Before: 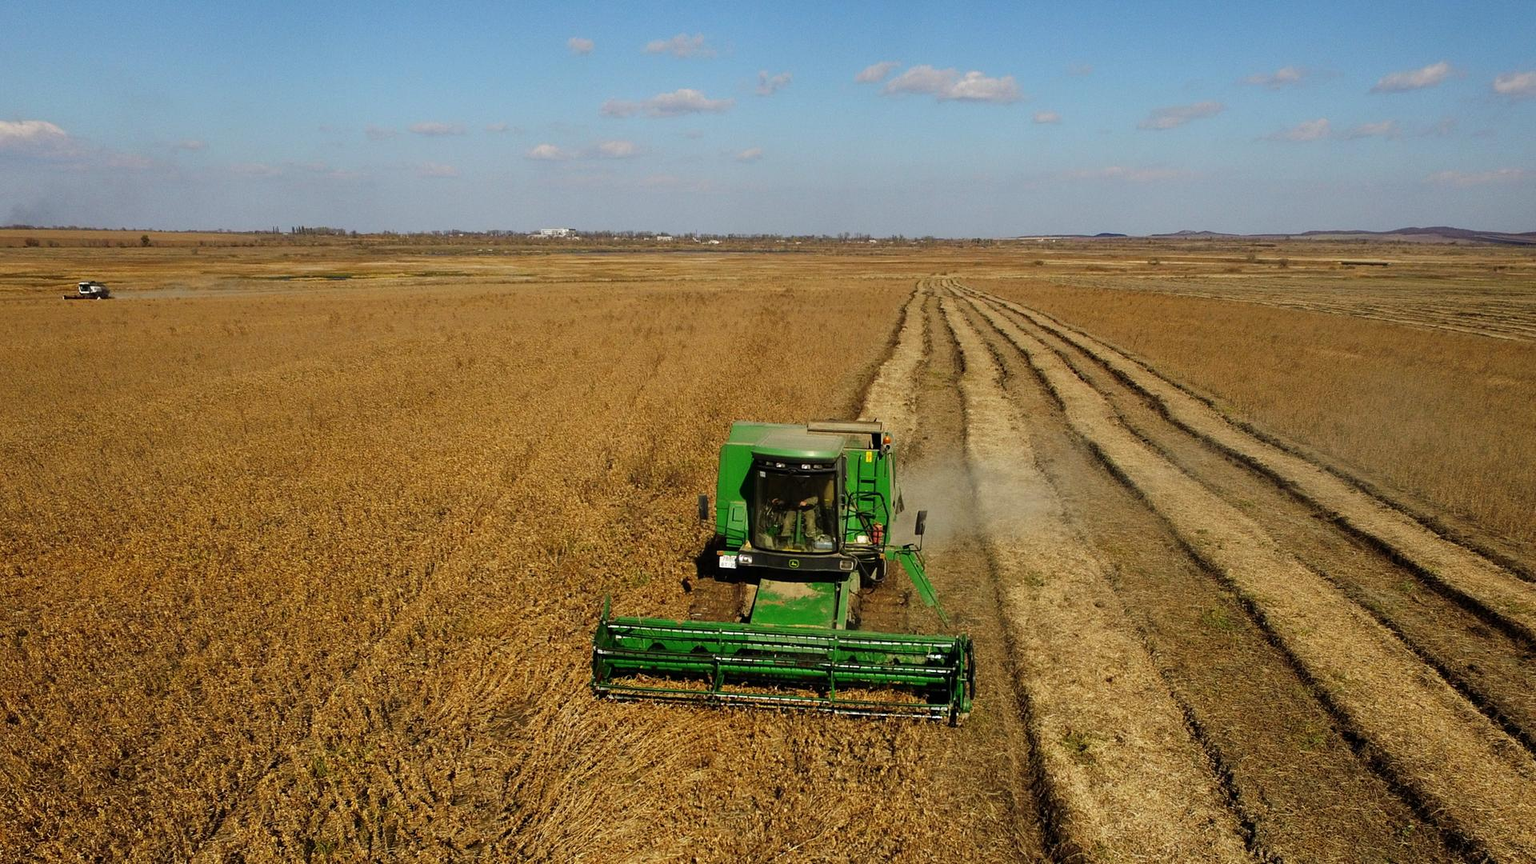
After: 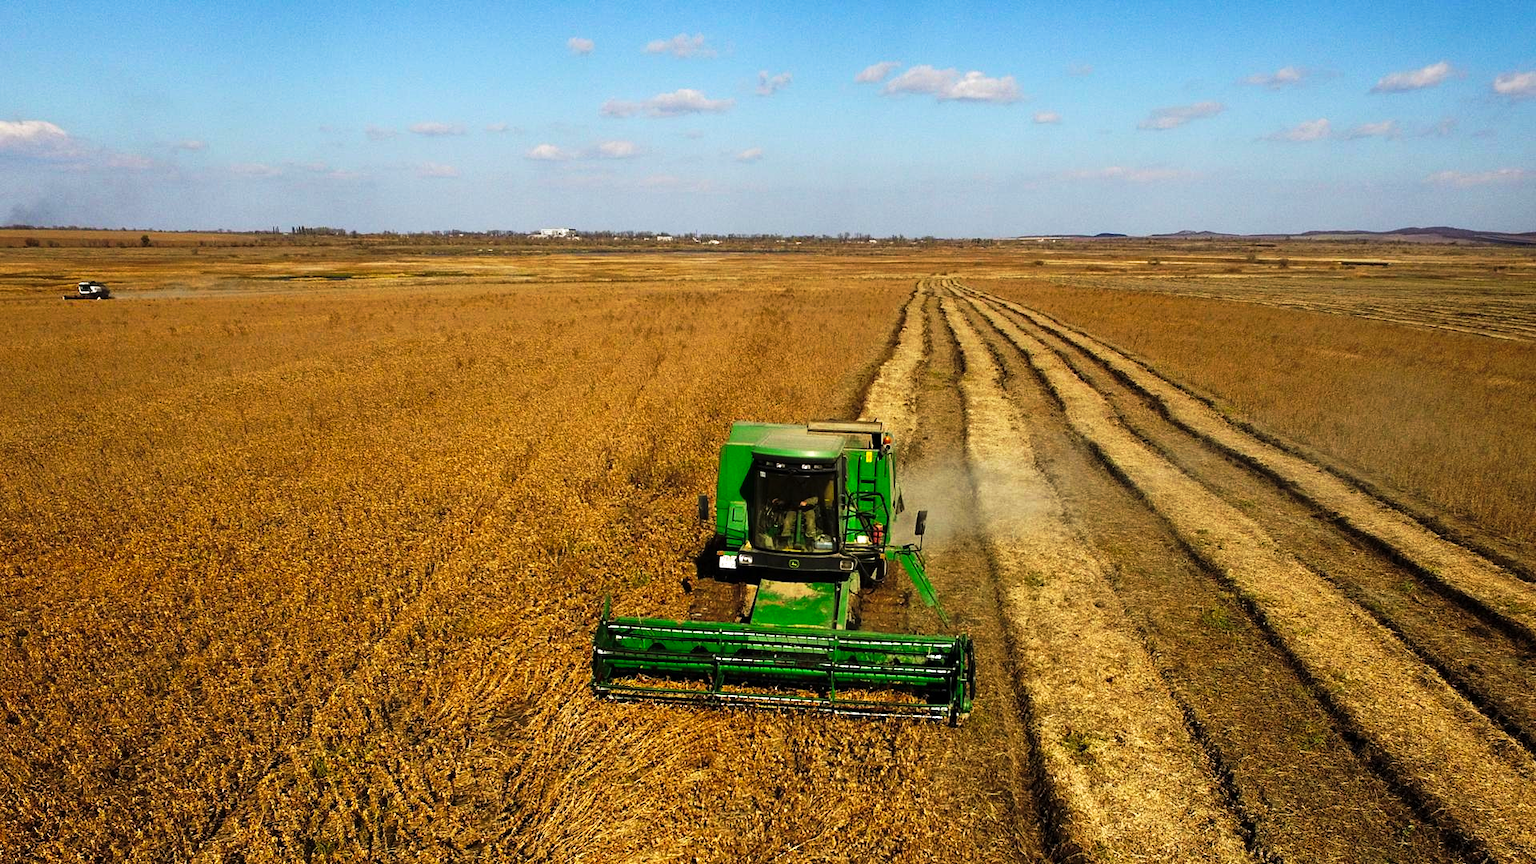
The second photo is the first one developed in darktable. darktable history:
tone curve: curves: ch0 [(0, 0) (0.003, 0.004) (0.011, 0.009) (0.025, 0.017) (0.044, 0.029) (0.069, 0.04) (0.1, 0.051) (0.136, 0.07) (0.177, 0.095) (0.224, 0.131) (0.277, 0.179) (0.335, 0.237) (0.399, 0.302) (0.468, 0.386) (0.543, 0.471) (0.623, 0.576) (0.709, 0.699) (0.801, 0.817) (0.898, 0.917) (1, 1)], preserve colors none
exposure: black level correction 0.001, exposure 0.498 EV, compensate highlight preservation false
